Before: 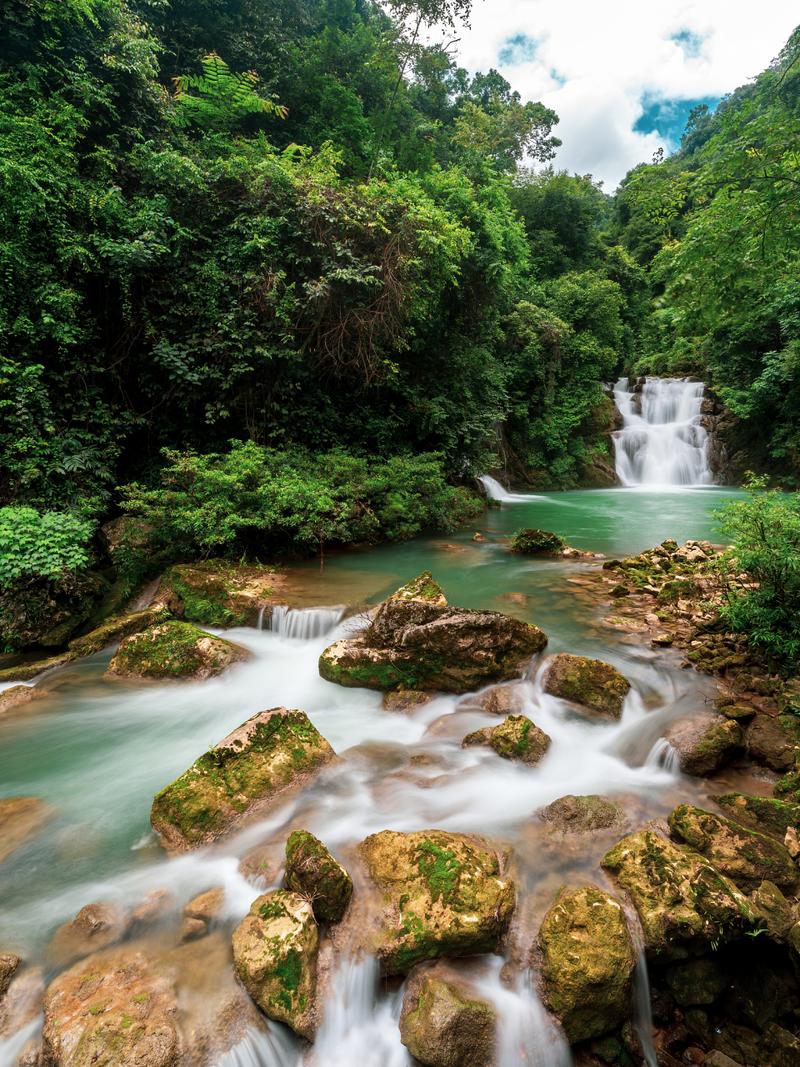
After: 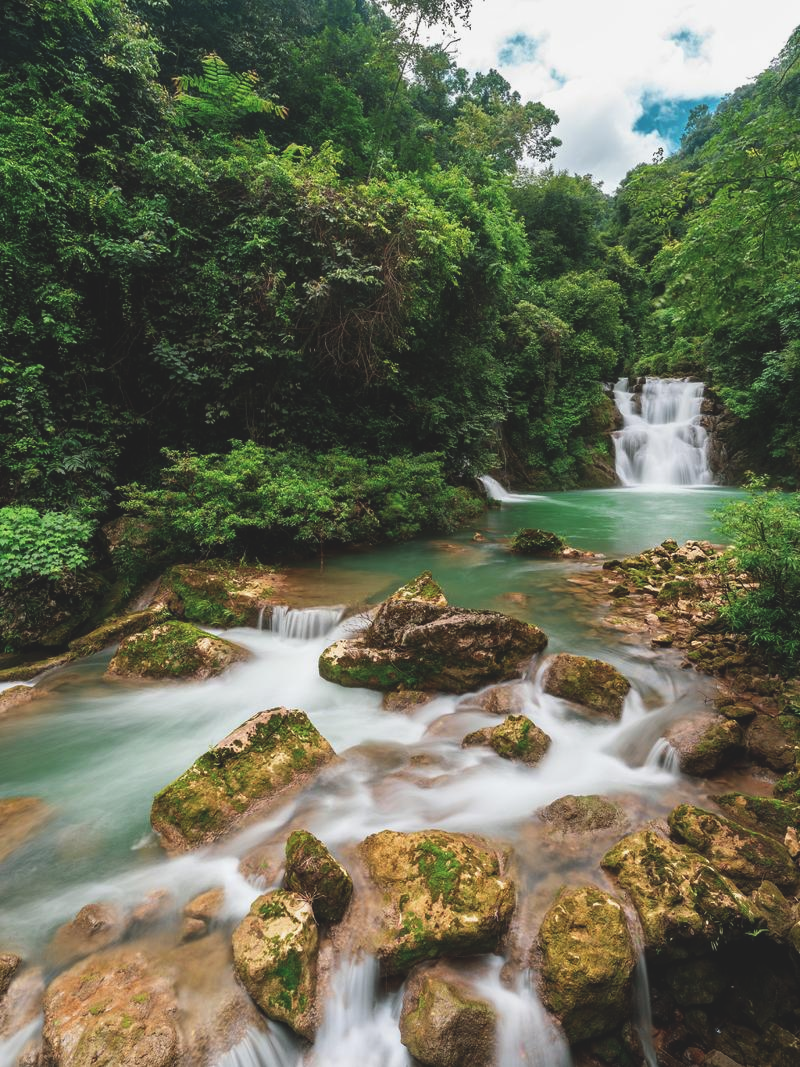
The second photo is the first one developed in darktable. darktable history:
exposure: black level correction -0.015, exposure -0.129 EV, compensate highlight preservation false
